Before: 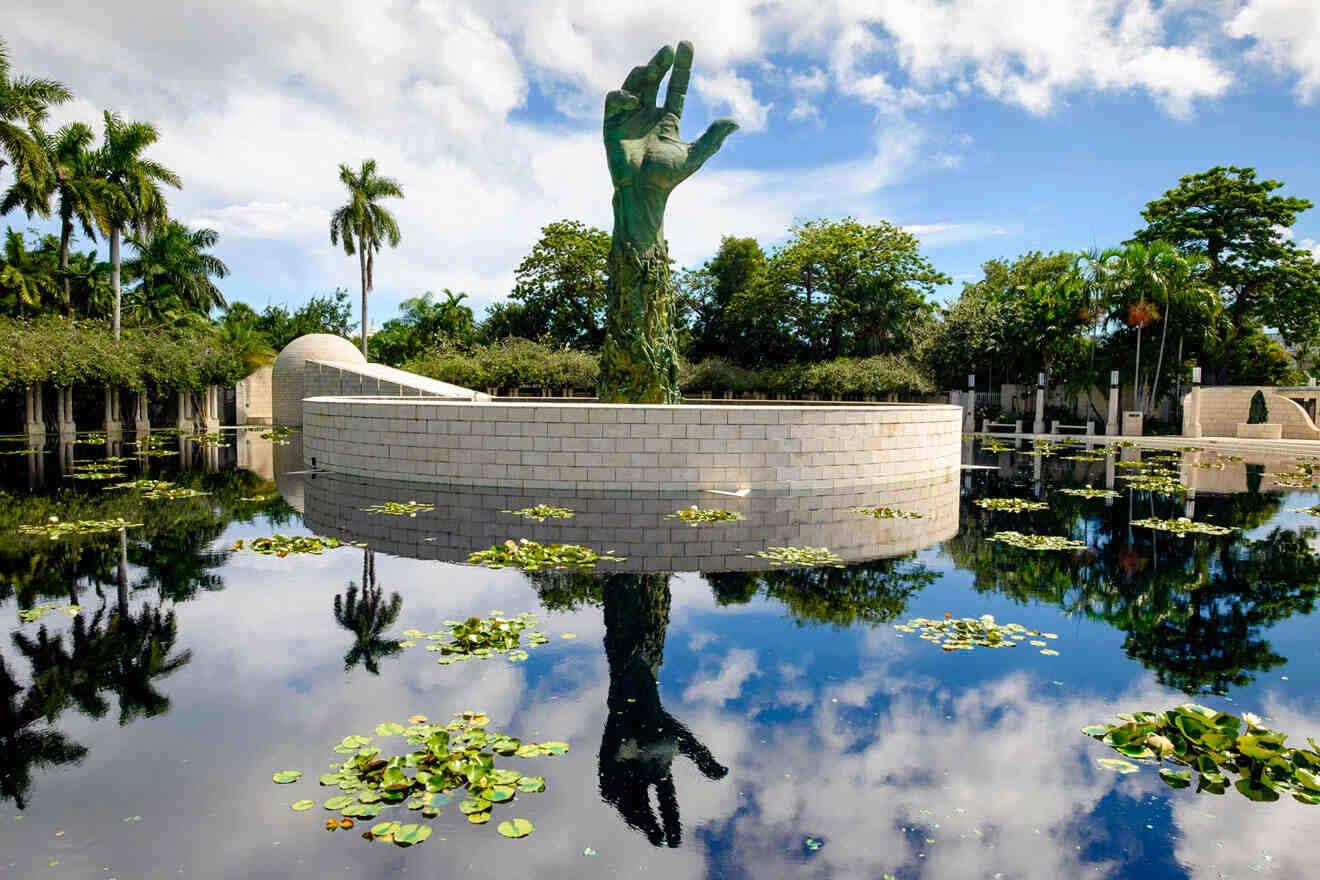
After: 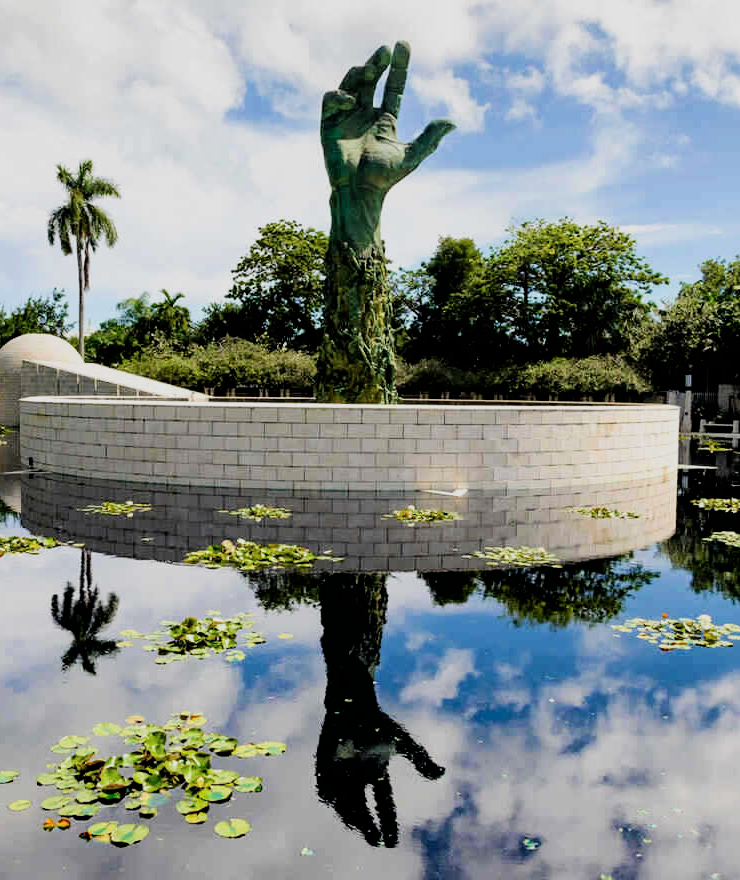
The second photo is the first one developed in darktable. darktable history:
crop: left 21.49%, right 22.438%
filmic rgb: black relative exposure -5.04 EV, white relative exposure 3.96 EV, hardness 2.88, contrast 1.3, highlights saturation mix -30.53%
